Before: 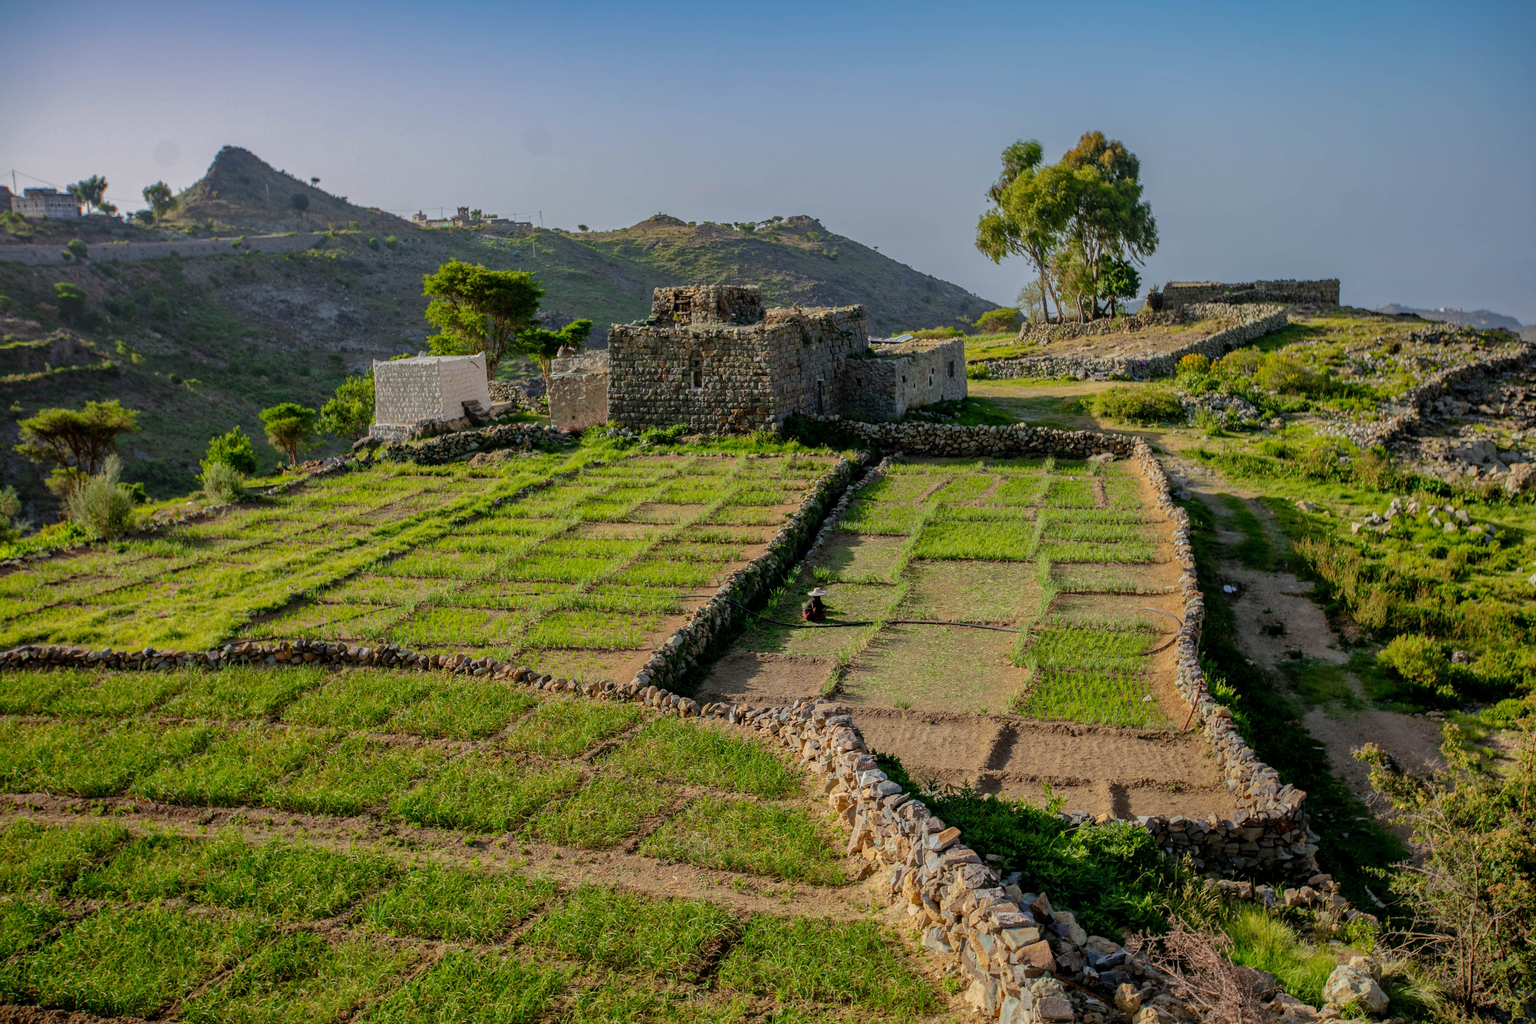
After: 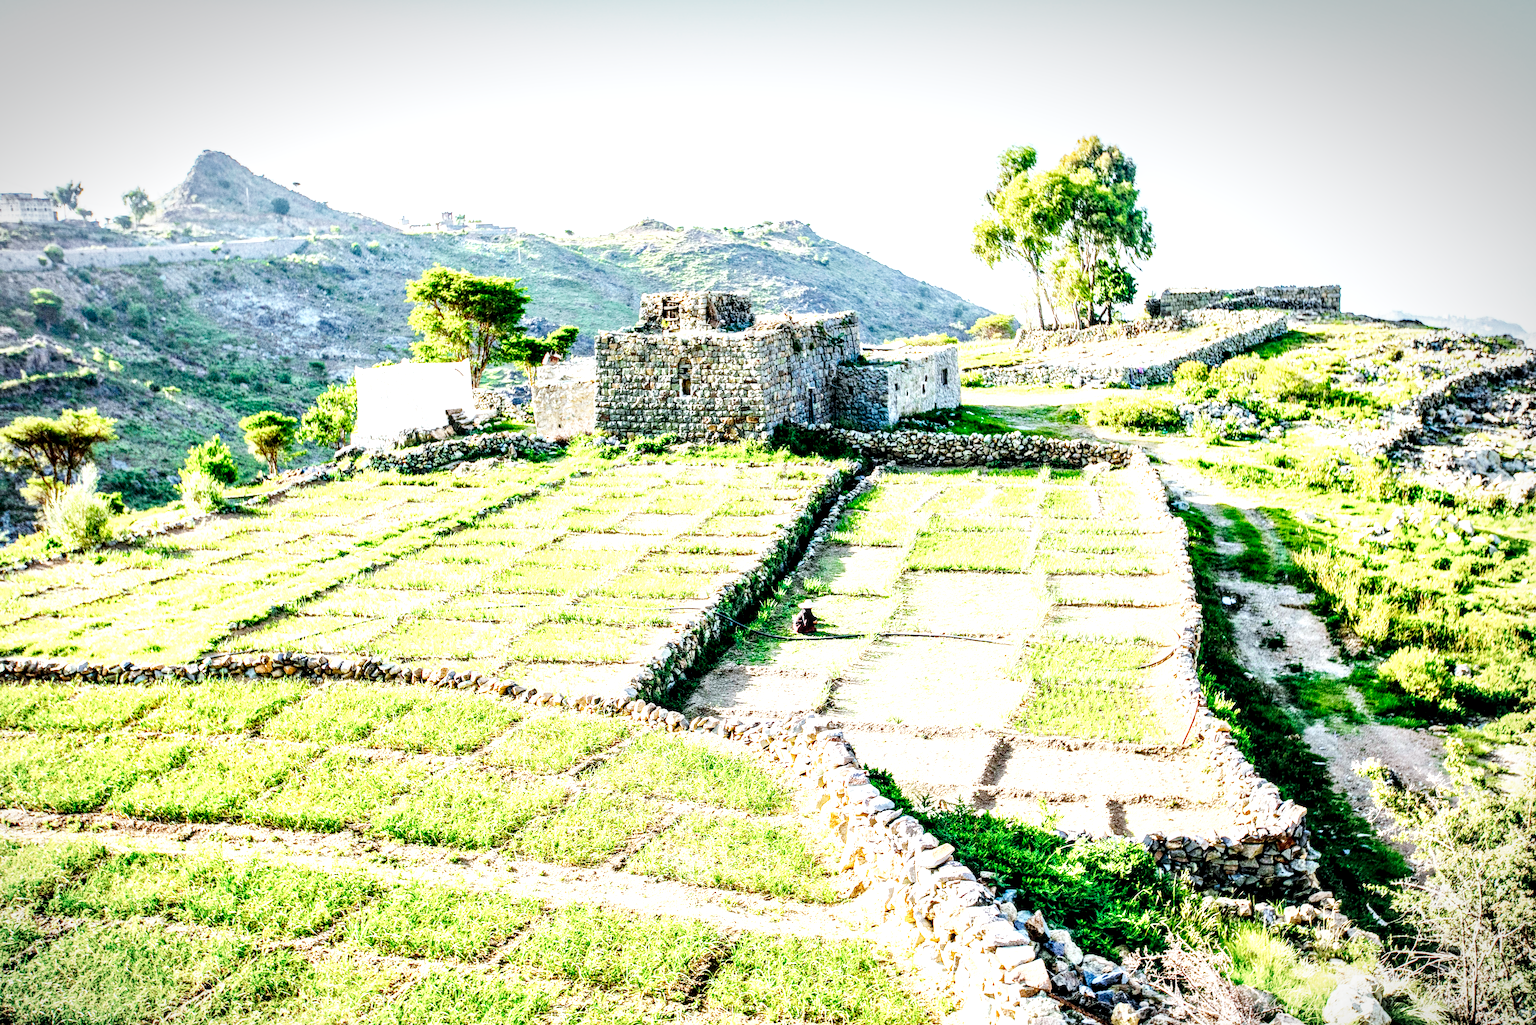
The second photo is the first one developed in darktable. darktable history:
color calibration: illuminant F (fluorescent), F source F9 (Cool White Deluxe 4150 K) – high CRI, x 0.374, y 0.373, temperature 4148.59 K
crop: left 1.633%, right 0.285%, bottom 1.754%
local contrast: highlights 79%, shadows 56%, detail 175%, midtone range 0.422
exposure: exposure 2 EV, compensate exposure bias true, compensate highlight preservation false
base curve: curves: ch0 [(0, 0.003) (0.001, 0.002) (0.006, 0.004) (0.02, 0.022) (0.048, 0.086) (0.094, 0.234) (0.162, 0.431) (0.258, 0.629) (0.385, 0.8) (0.548, 0.918) (0.751, 0.988) (1, 1)], preserve colors none
vignetting: fall-off radius 69.32%, center (-0.034, 0.141), automatic ratio true, dithering 16-bit output
